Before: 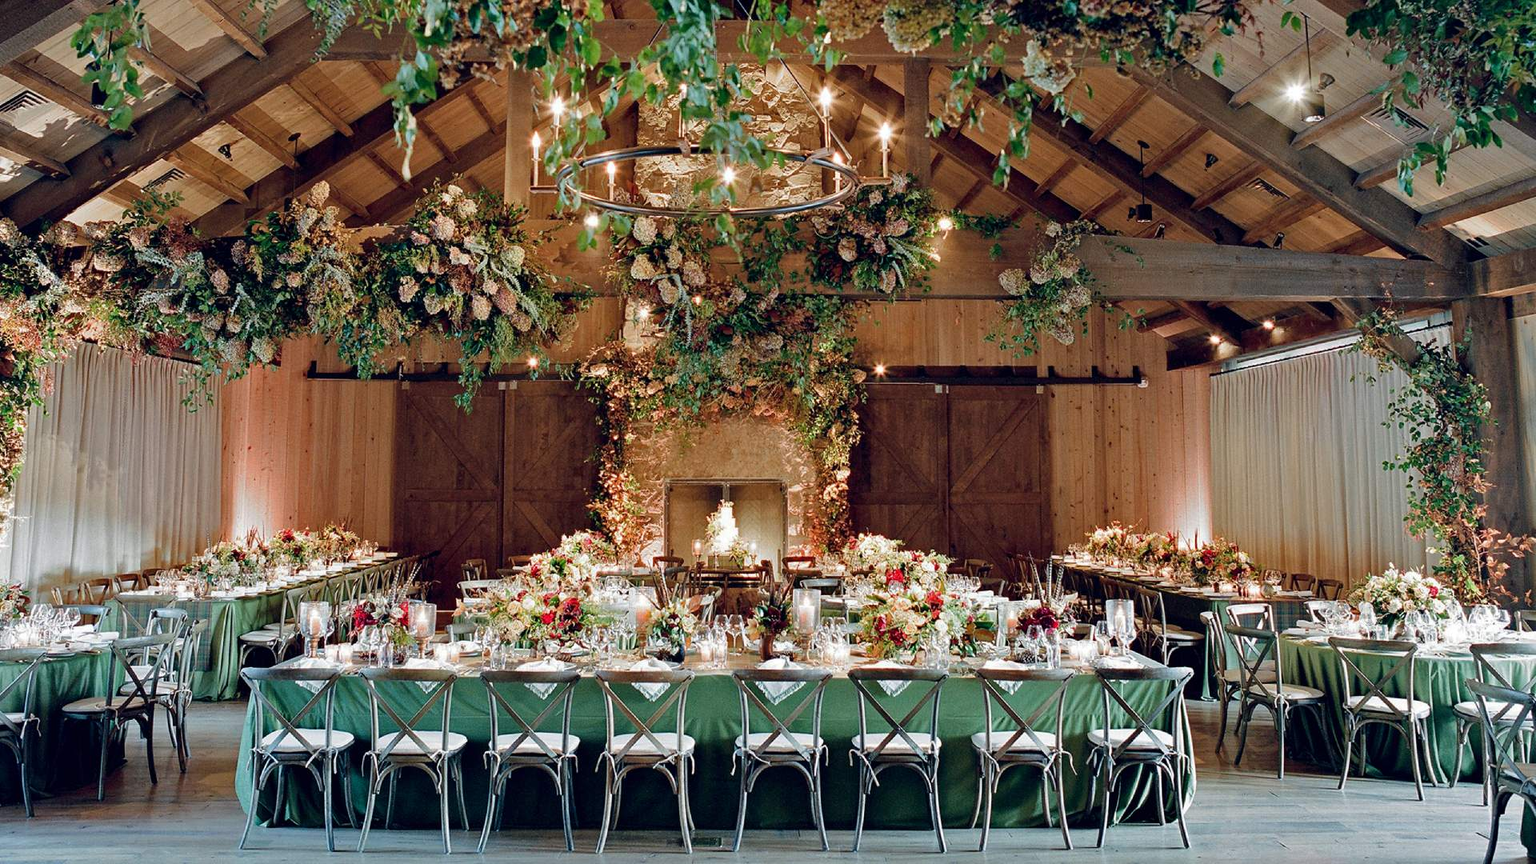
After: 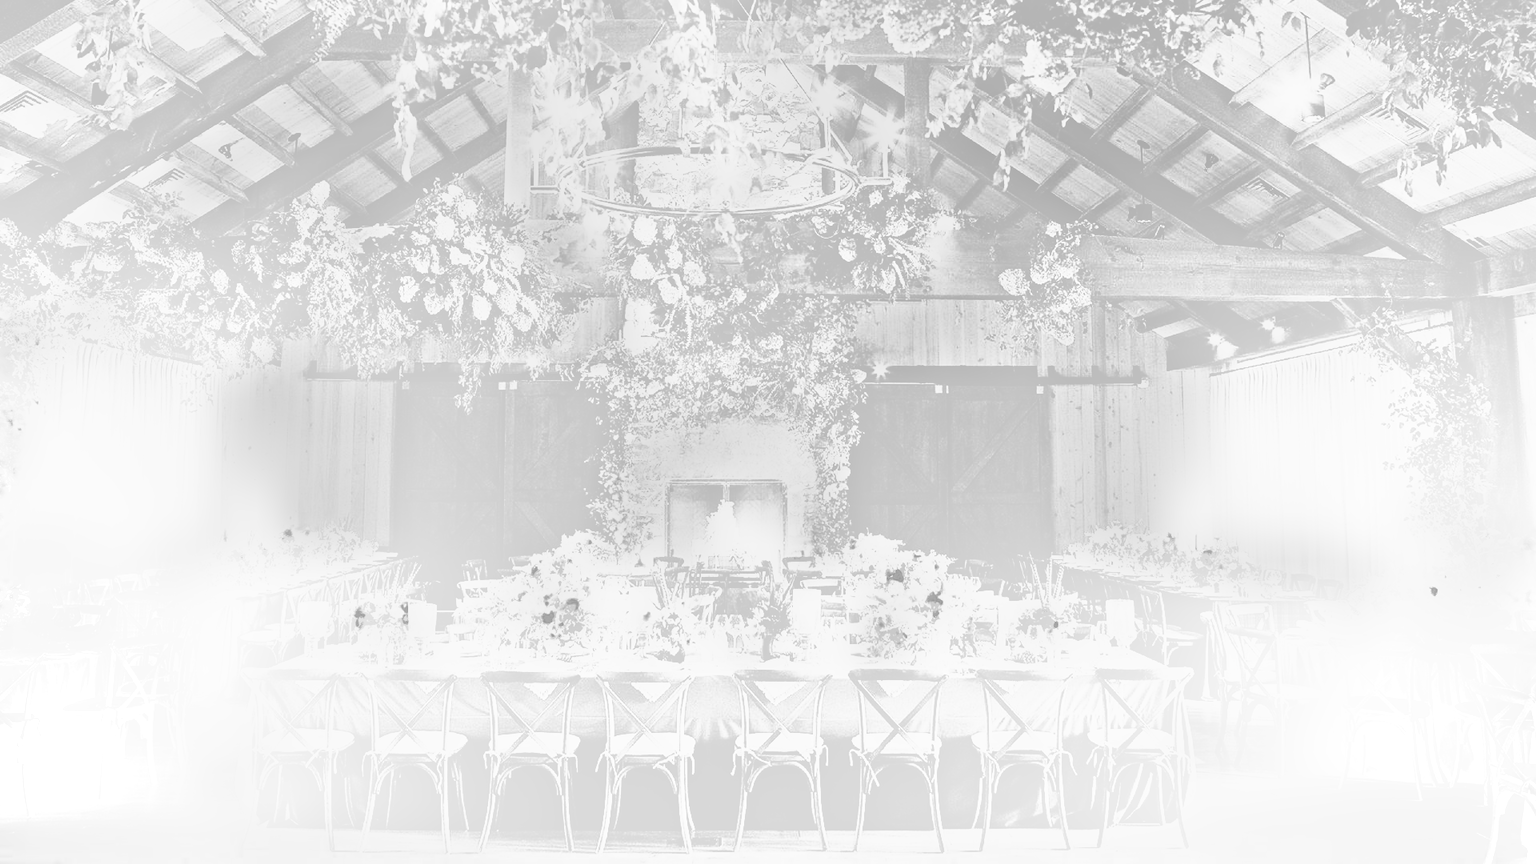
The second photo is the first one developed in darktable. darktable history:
contrast brightness saturation: contrast 0.39, brightness 0.1
monochrome: a -11.7, b 1.62, size 0.5, highlights 0.38
white balance: red 0.967, blue 1.119, emerald 0.756
bloom: size 70%, threshold 25%, strength 70%
rgb curve: curves: ch0 [(0, 0) (0.21, 0.15) (0.24, 0.21) (0.5, 0.75) (0.75, 0.96) (0.89, 0.99) (1, 1)]; ch1 [(0, 0.02) (0.21, 0.13) (0.25, 0.2) (0.5, 0.67) (0.75, 0.9) (0.89, 0.97) (1, 1)]; ch2 [(0, 0.02) (0.21, 0.13) (0.25, 0.2) (0.5, 0.67) (0.75, 0.9) (0.89, 0.97) (1, 1)], compensate middle gray true
